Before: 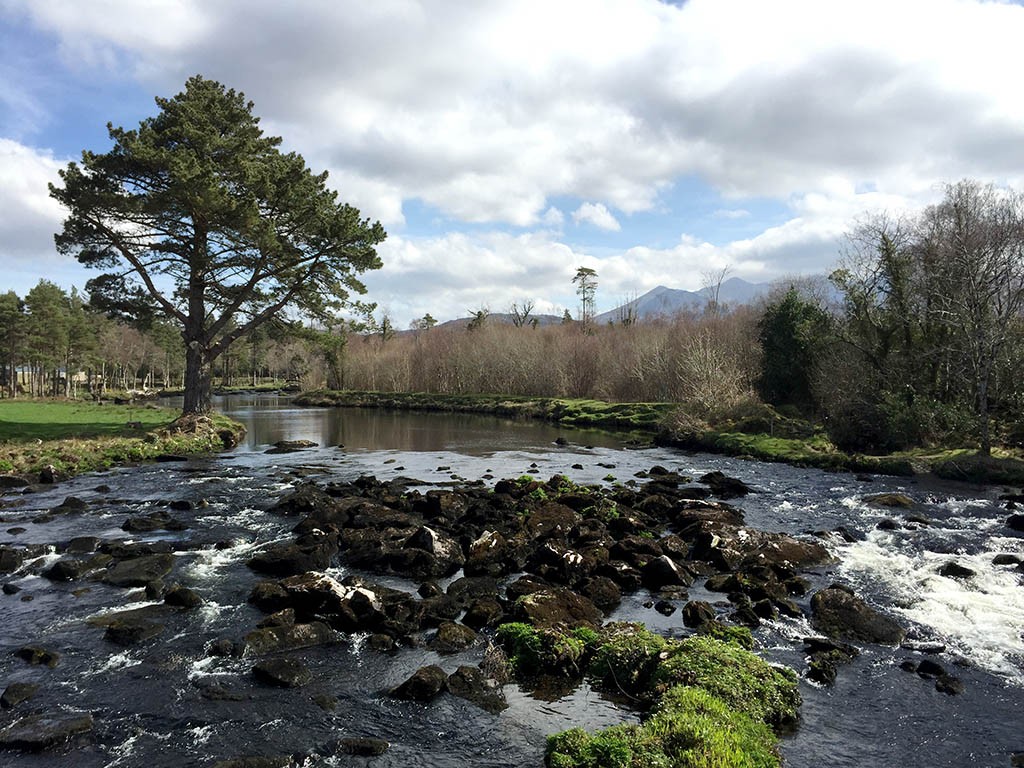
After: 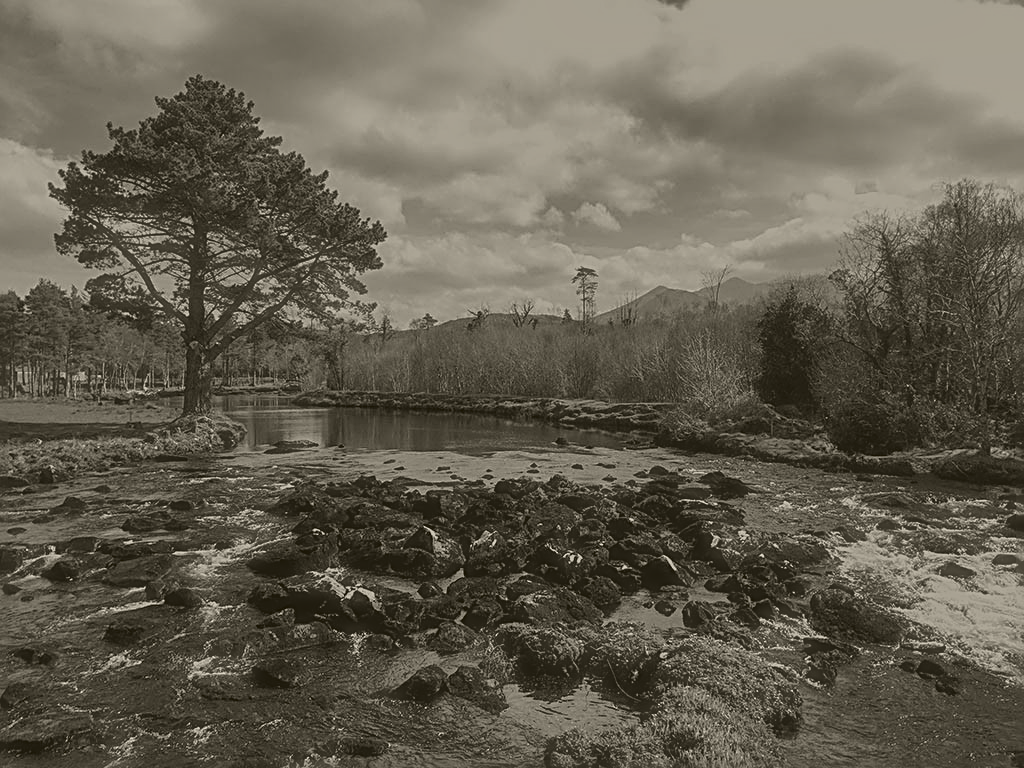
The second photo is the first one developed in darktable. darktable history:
shadows and highlights: shadows 53, soften with gaussian
sharpen: radius 2.817, amount 0.715
local contrast: on, module defaults
color calibration: illuminant as shot in camera, x 0.358, y 0.373, temperature 4628.91 K
colorize: hue 41.44°, saturation 22%, source mix 60%, lightness 10.61%
haze removal: strength -0.1, adaptive false
exposure: exposure -0.21 EV, compensate highlight preservation false
